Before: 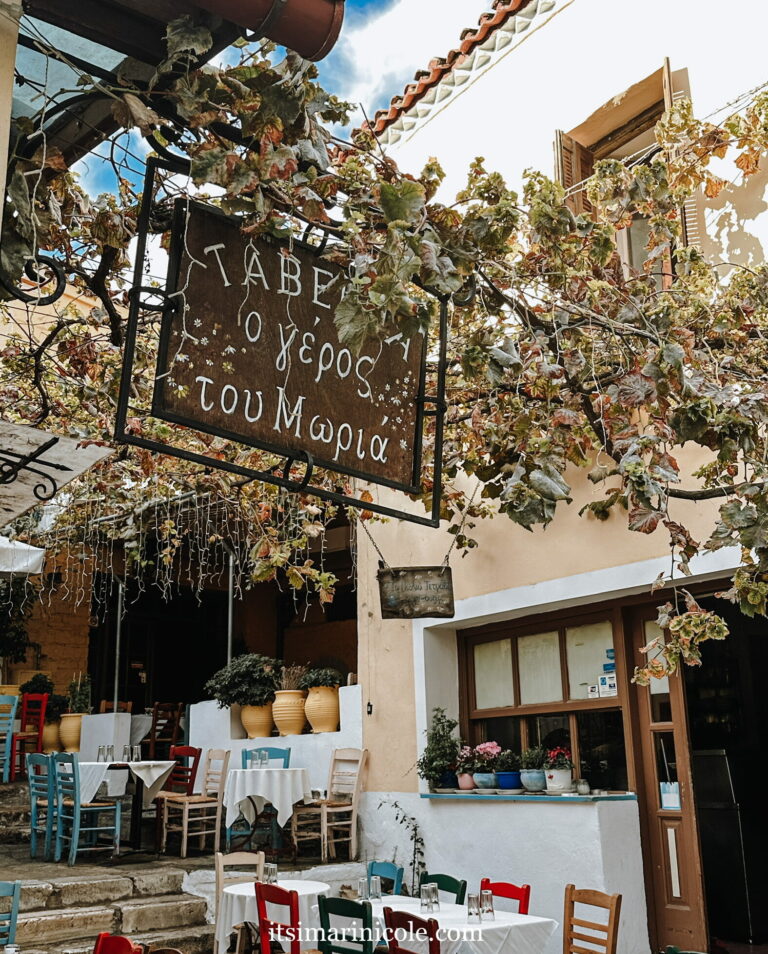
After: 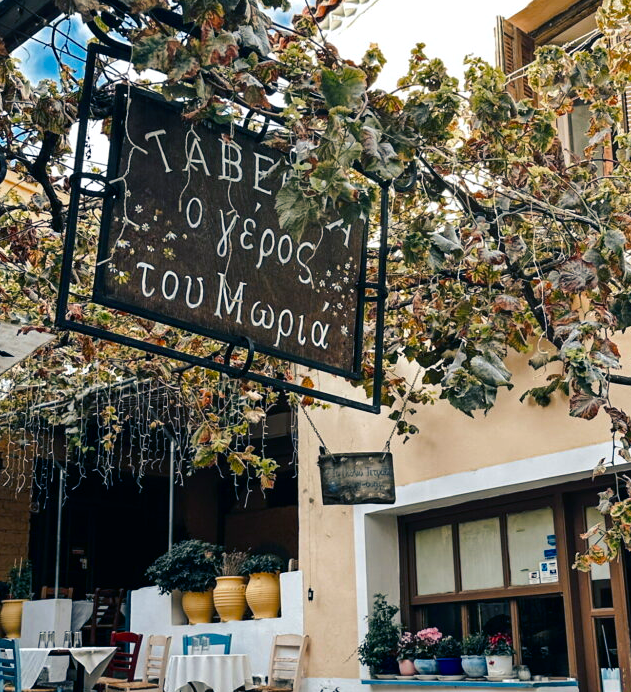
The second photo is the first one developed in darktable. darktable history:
color balance rgb: shadows lift › luminance -40.969%, shadows lift › chroma 13.832%, shadows lift › hue 258.07°, perceptual saturation grading › global saturation 14.872%, global vibrance 1.763%, saturation formula JzAzBz (2021)
crop: left 7.789%, top 12.017%, right 9.924%, bottom 15.39%
exposure: exposure 0.152 EV, compensate highlight preservation false
